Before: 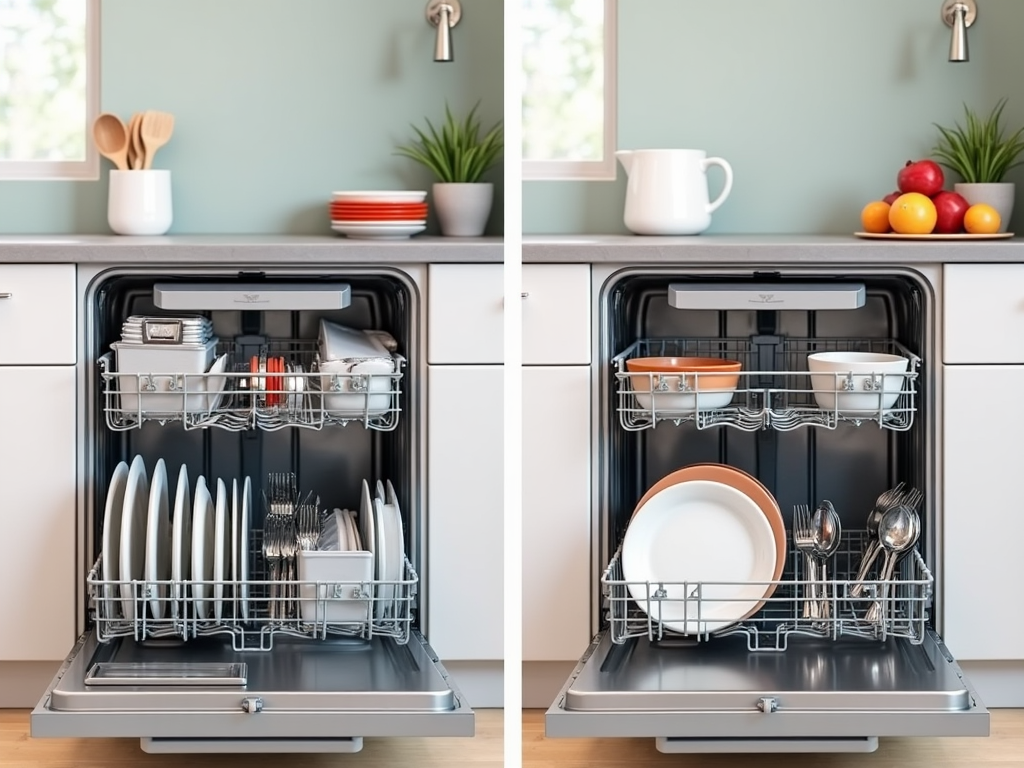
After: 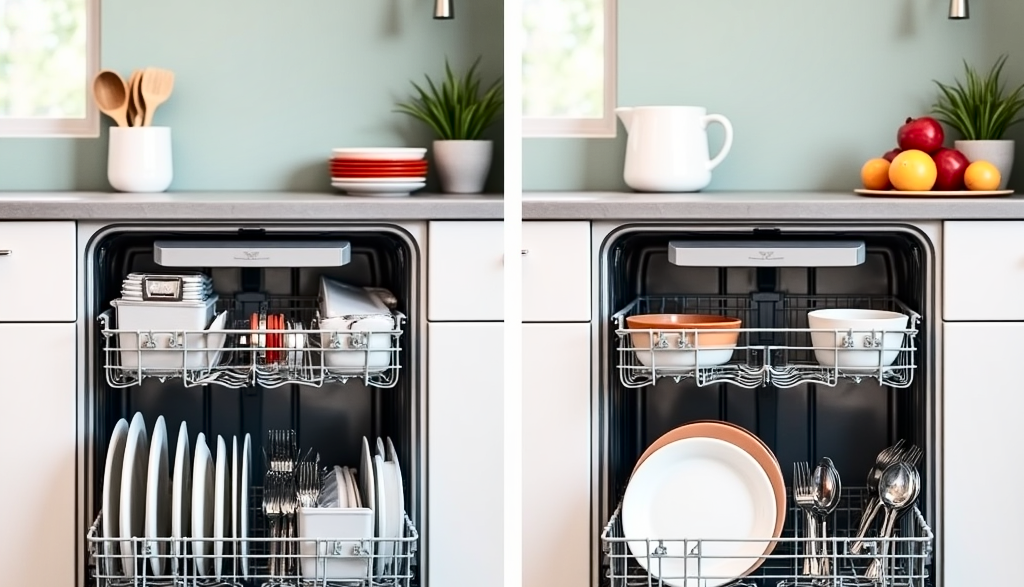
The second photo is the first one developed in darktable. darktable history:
crop: top 5.706%, bottom 17.745%
shadows and highlights: soften with gaussian
contrast brightness saturation: contrast 0.272
